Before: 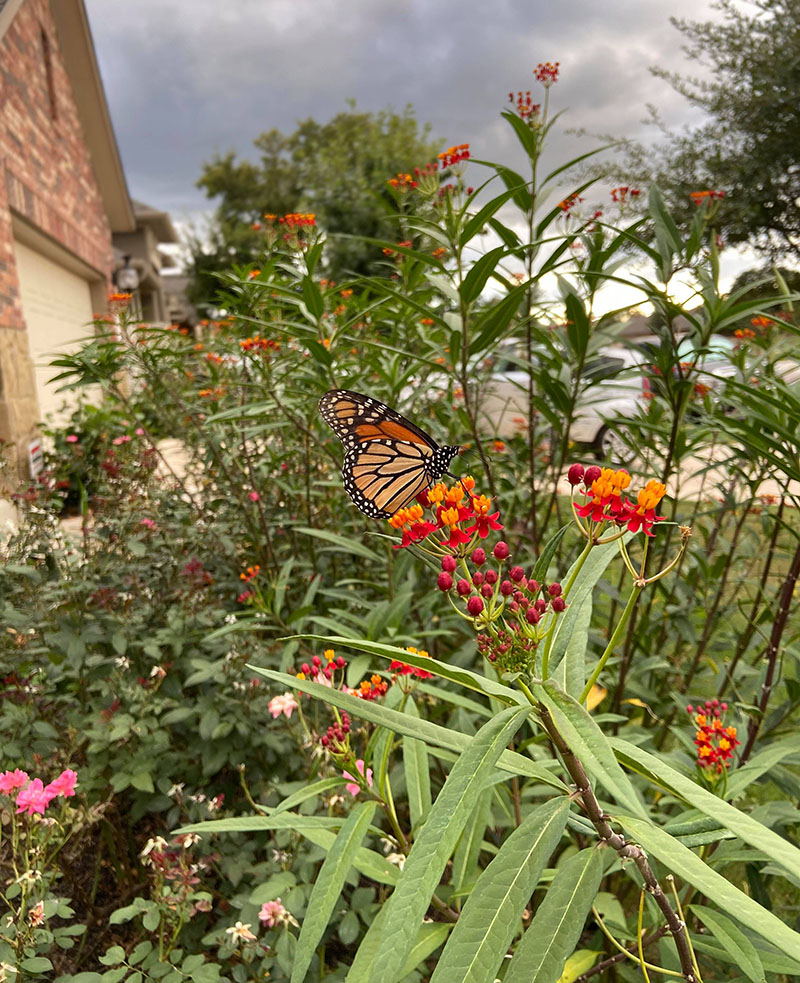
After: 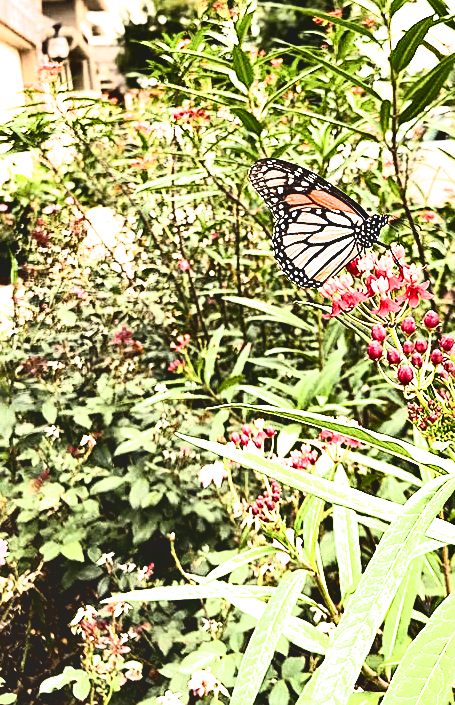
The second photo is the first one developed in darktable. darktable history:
shadows and highlights: radius 262.32, soften with gaussian
crop: left 8.834%, top 23.547%, right 34.263%, bottom 4.699%
filmic rgb: black relative exposure -3.76 EV, white relative exposure 2.39 EV, dynamic range scaling -49.64%, hardness 3.43, latitude 30.12%, contrast 1.787
exposure: black level correction 0, exposure 1.2 EV, compensate highlight preservation false
contrast brightness saturation: brightness 0.127
tone curve: curves: ch0 [(0, 0) (0.003, 0.142) (0.011, 0.142) (0.025, 0.147) (0.044, 0.147) (0.069, 0.152) (0.1, 0.16) (0.136, 0.172) (0.177, 0.193) (0.224, 0.221) (0.277, 0.264) (0.335, 0.322) (0.399, 0.399) (0.468, 0.49) (0.543, 0.593) (0.623, 0.723) (0.709, 0.841) (0.801, 0.925) (0.898, 0.976) (1, 1)], color space Lab, linked channels, preserve colors none
sharpen: on, module defaults
